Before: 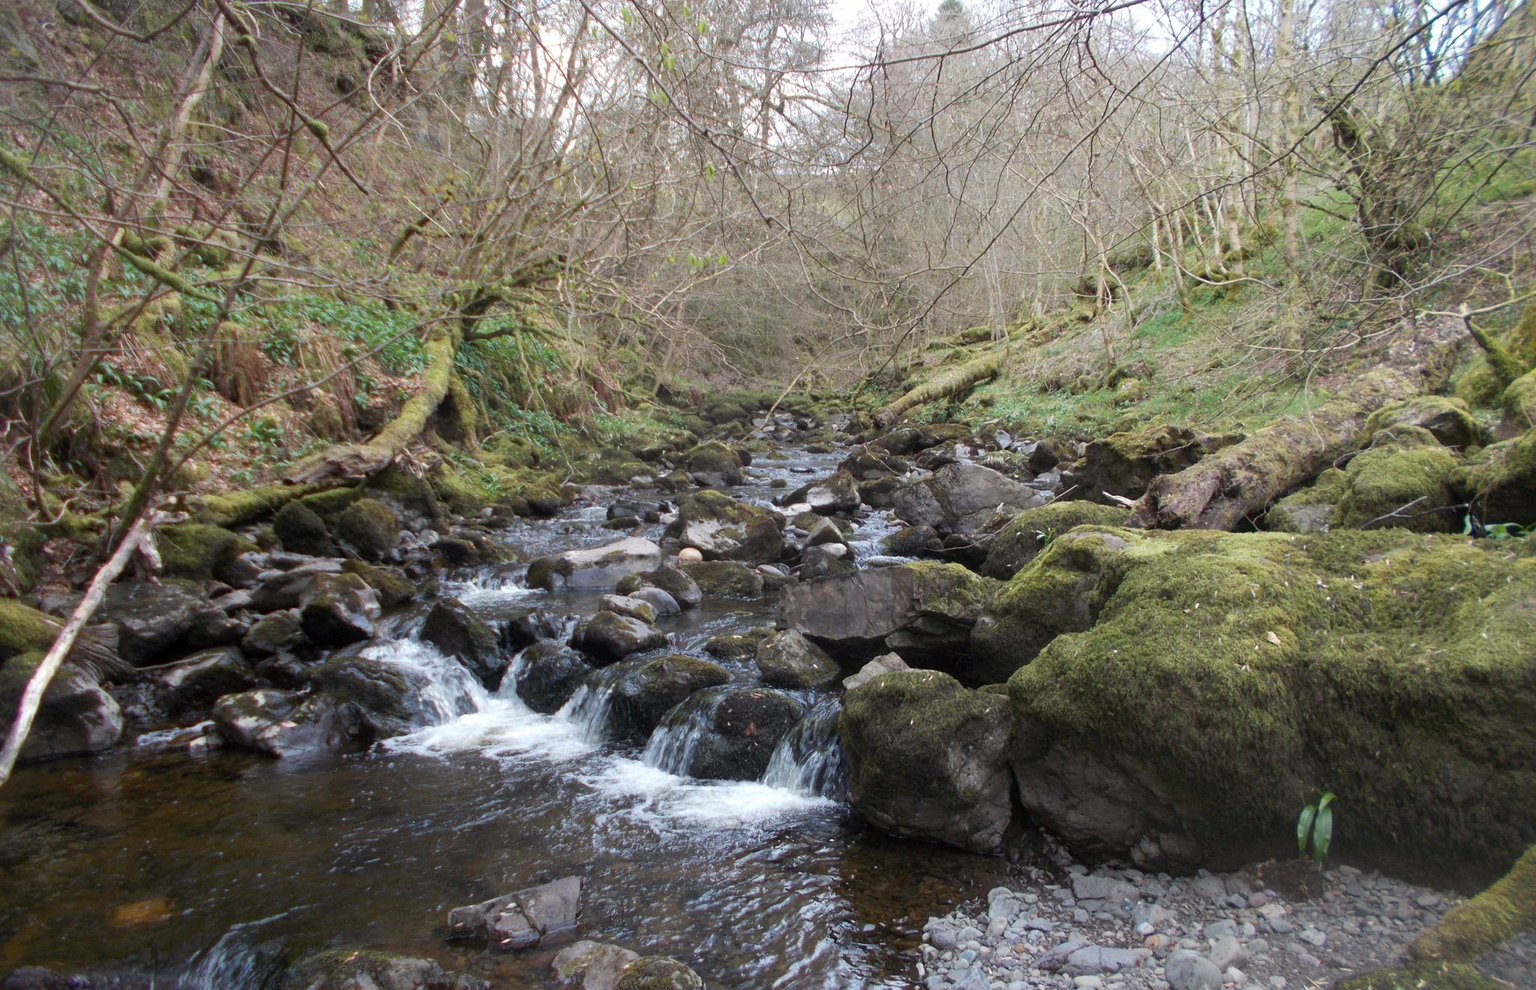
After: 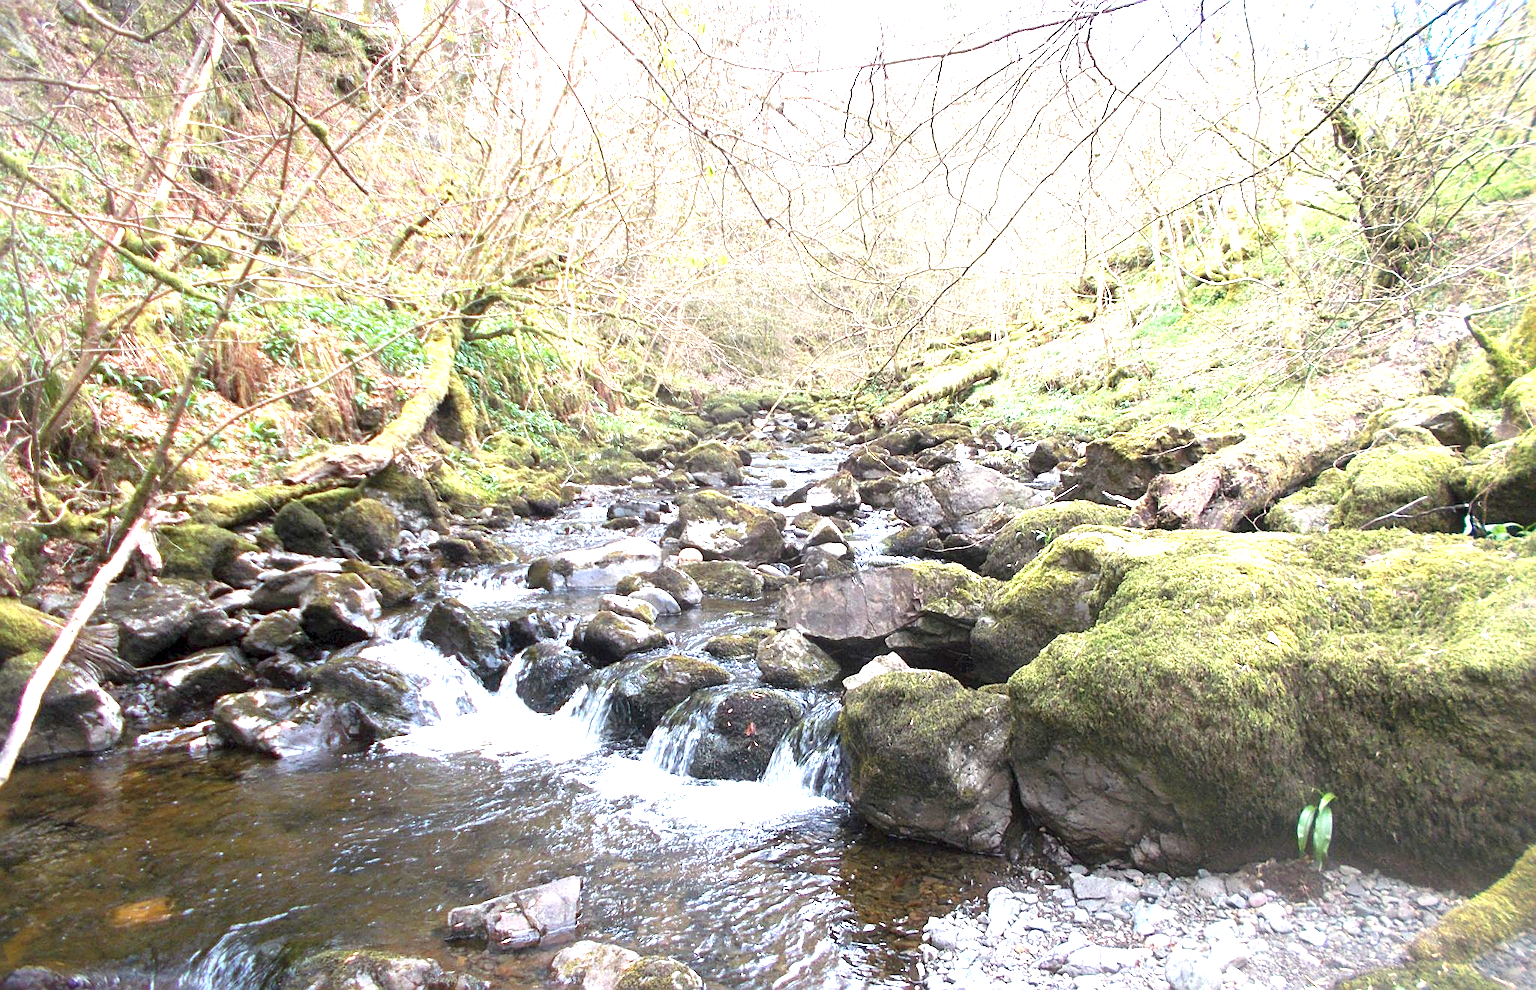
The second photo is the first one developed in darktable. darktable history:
sharpen: amount 0.494
exposure: exposure 1.998 EV, compensate exposure bias true, compensate highlight preservation false
